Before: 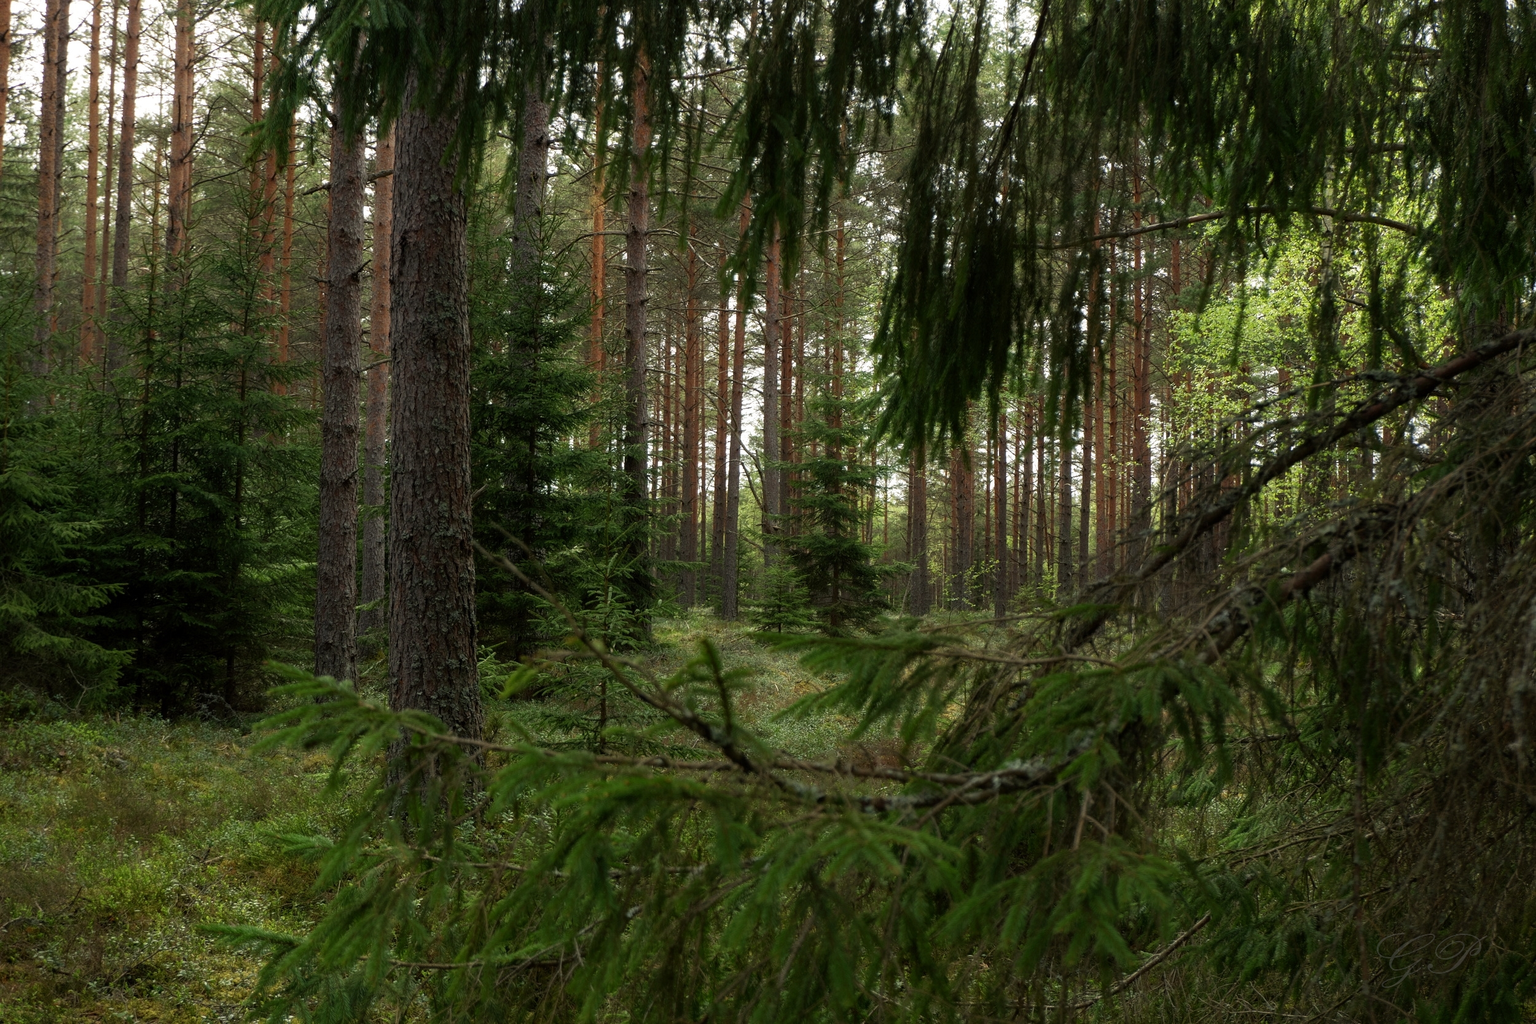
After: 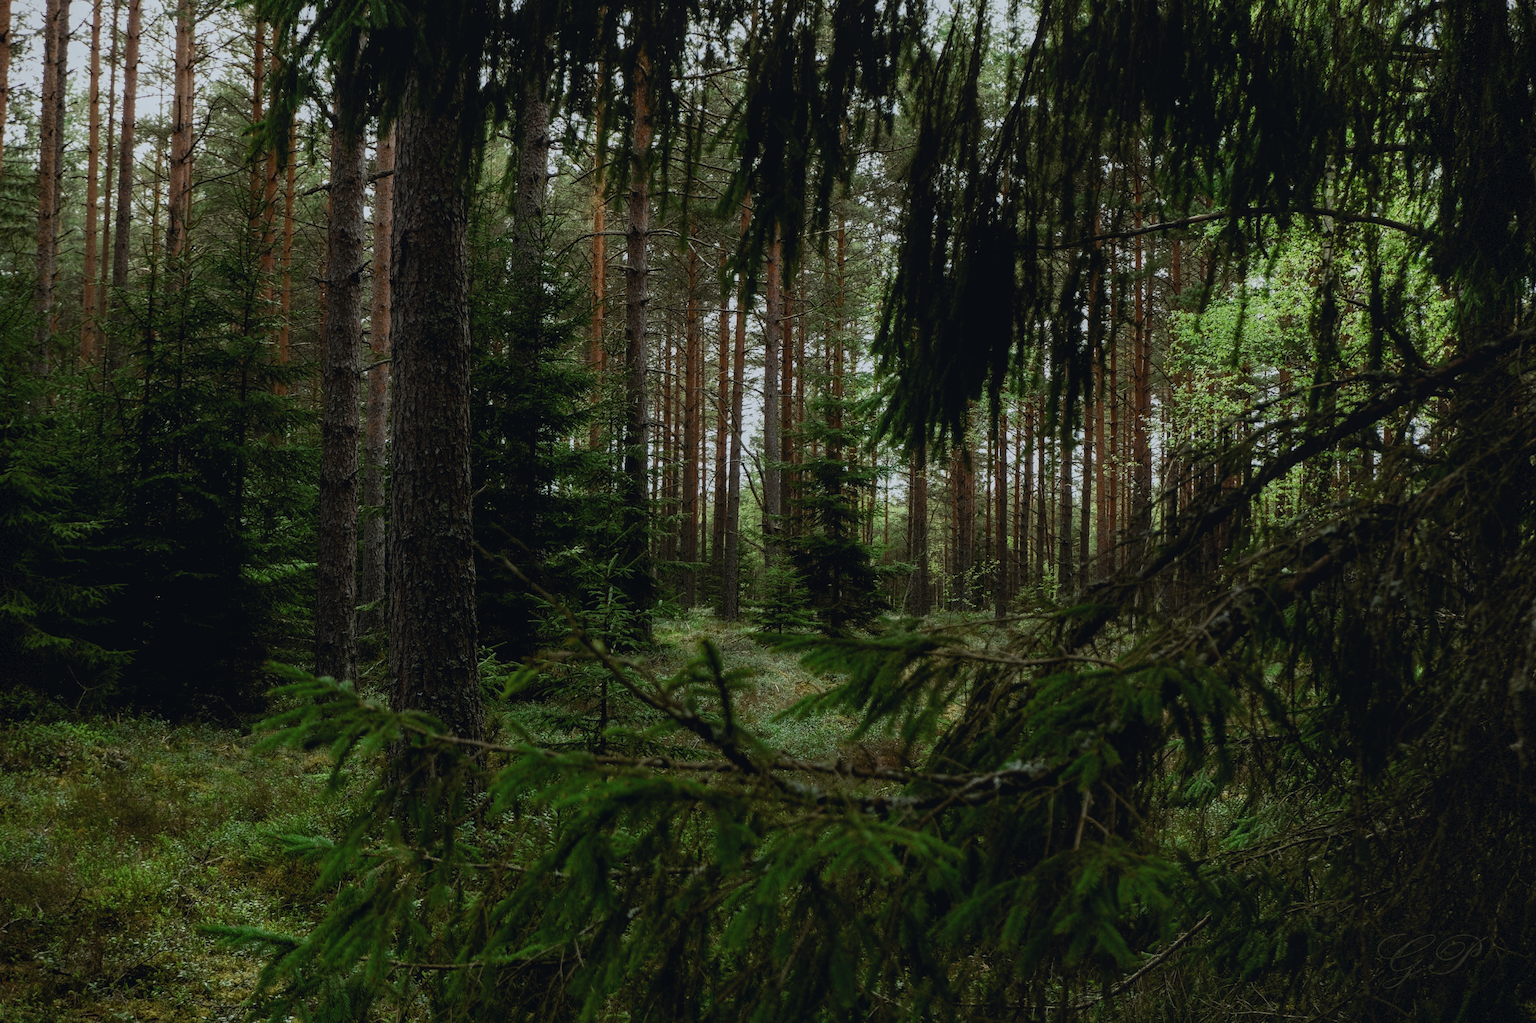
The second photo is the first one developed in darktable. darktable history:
tone curve: curves: ch0 [(0, 0.045) (0.155, 0.169) (0.46, 0.466) (0.751, 0.788) (1, 0.961)]; ch1 [(0, 0) (0.43, 0.408) (0.472, 0.469) (0.505, 0.503) (0.553, 0.555) (0.592, 0.581) (1, 1)]; ch2 [(0, 0) (0.505, 0.495) (0.579, 0.569) (1, 1)], color space Lab, independent channels, preserve colors none
vignetting: fall-off start 97.28%, fall-off radius 79%, brightness -0.462, saturation -0.3, width/height ratio 1.114, dithering 8-bit output, unbound false
exposure: black level correction 0.009, exposure -0.637 EV, compensate highlight preservation false
filmic rgb: black relative exposure -7.65 EV, white relative exposure 4.56 EV, hardness 3.61
color balance: lift [1.004, 1.002, 1.002, 0.998], gamma [1, 1.007, 1.002, 0.993], gain [1, 0.977, 1.013, 1.023], contrast -3.64%
local contrast: on, module defaults
white balance: red 0.983, blue 1.036
